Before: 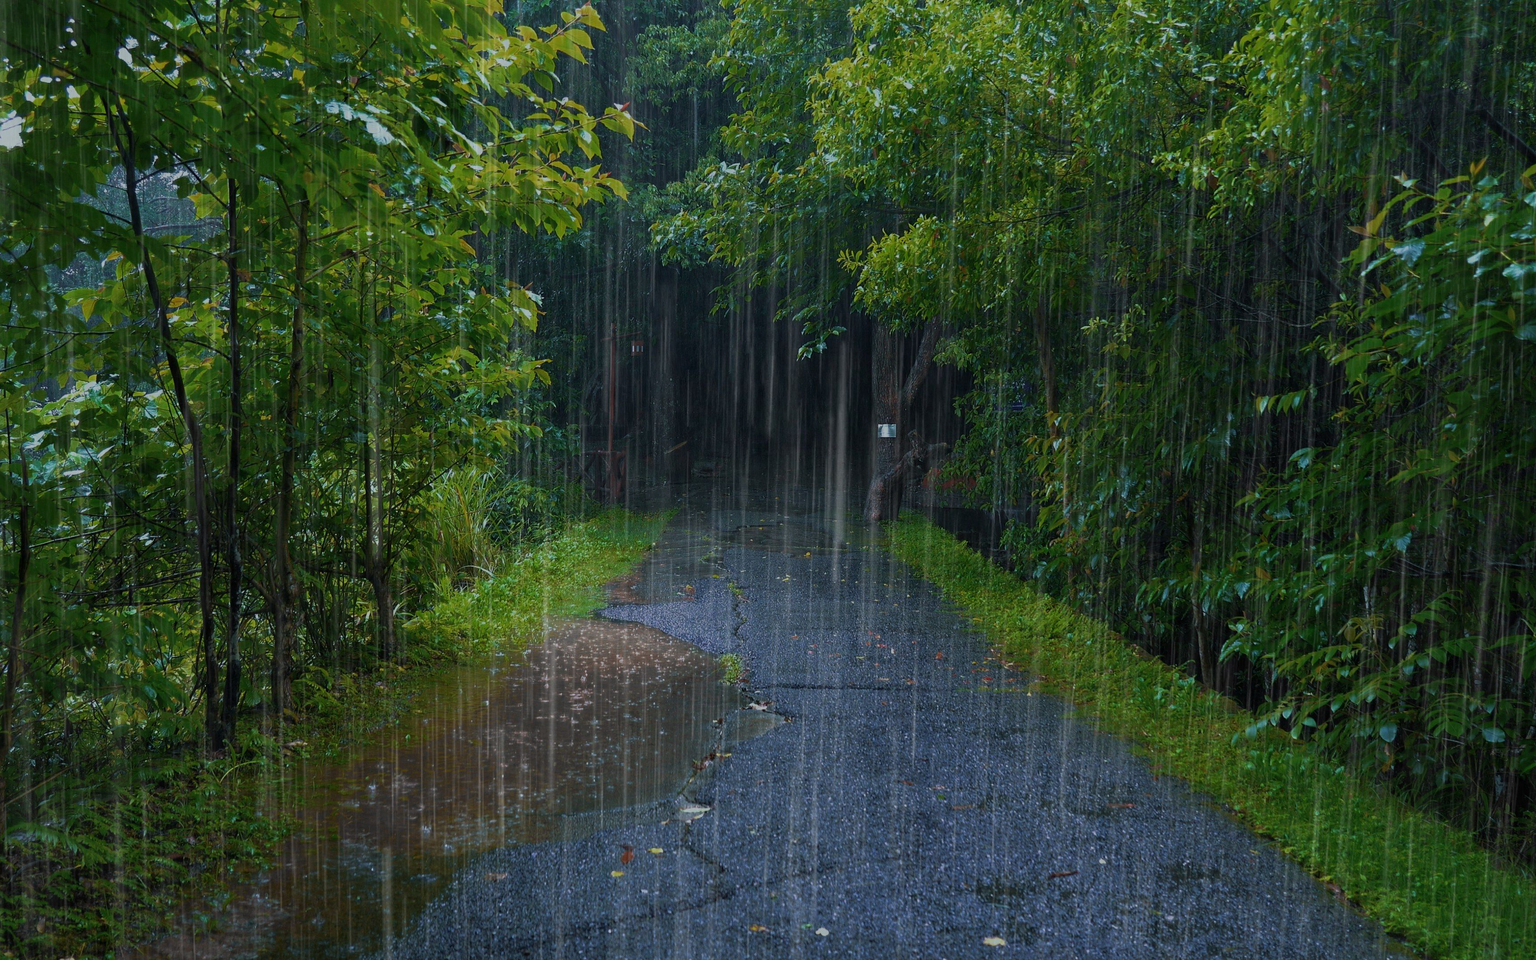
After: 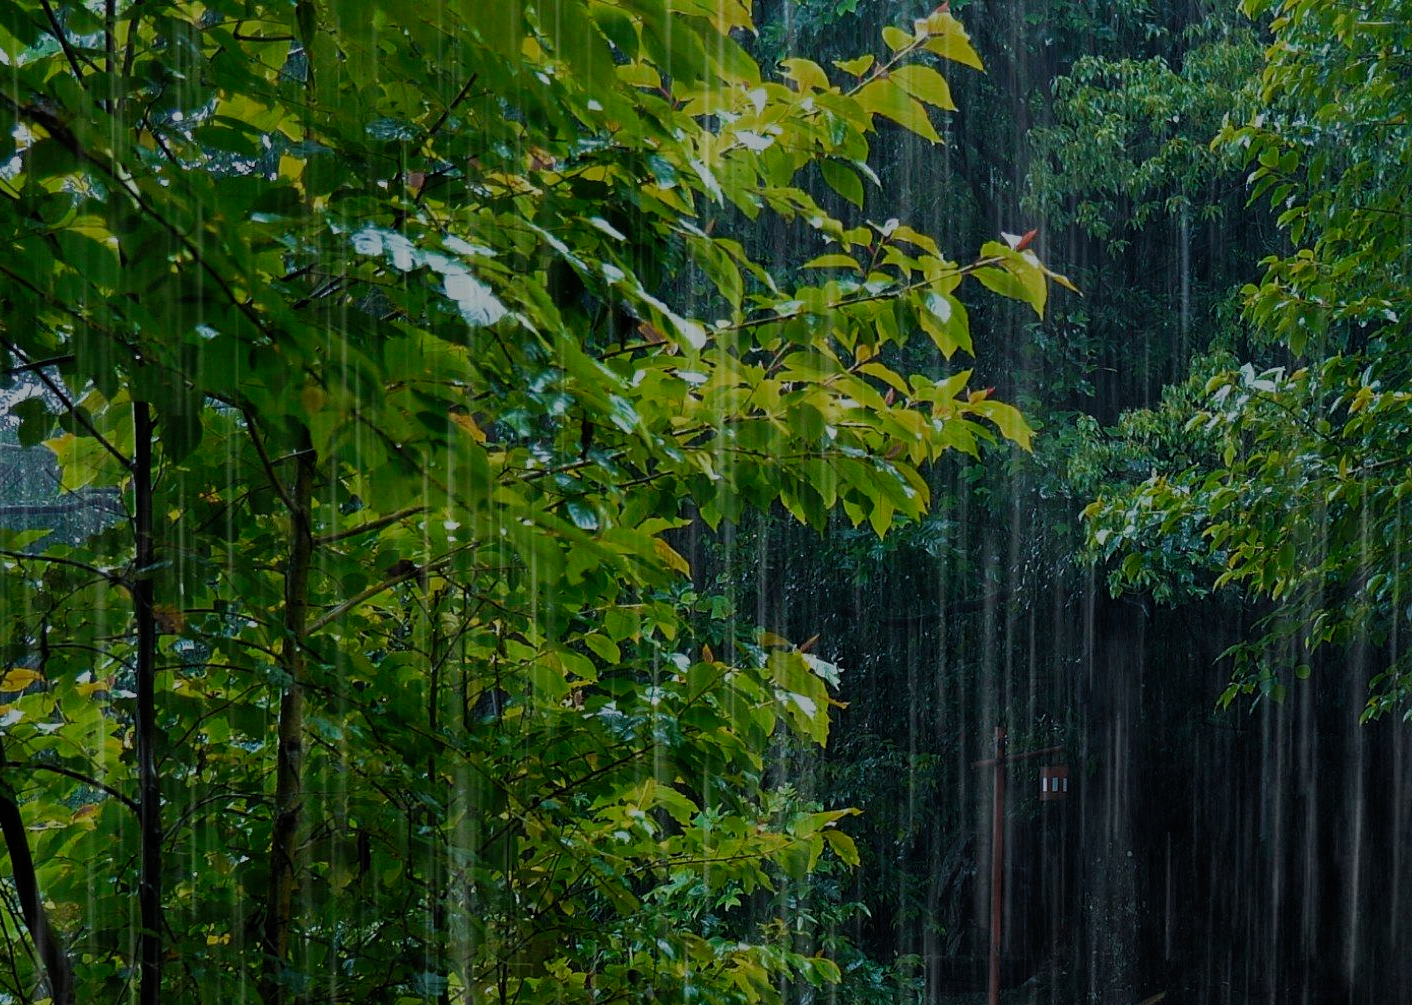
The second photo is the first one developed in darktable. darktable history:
crop and rotate: left 11.011%, top 0.045%, right 48.117%, bottom 53.409%
filmic rgb: black relative exposure -7.65 EV, white relative exposure 4.56 EV, hardness 3.61, preserve chrominance no, color science v5 (2021), iterations of high-quality reconstruction 0
